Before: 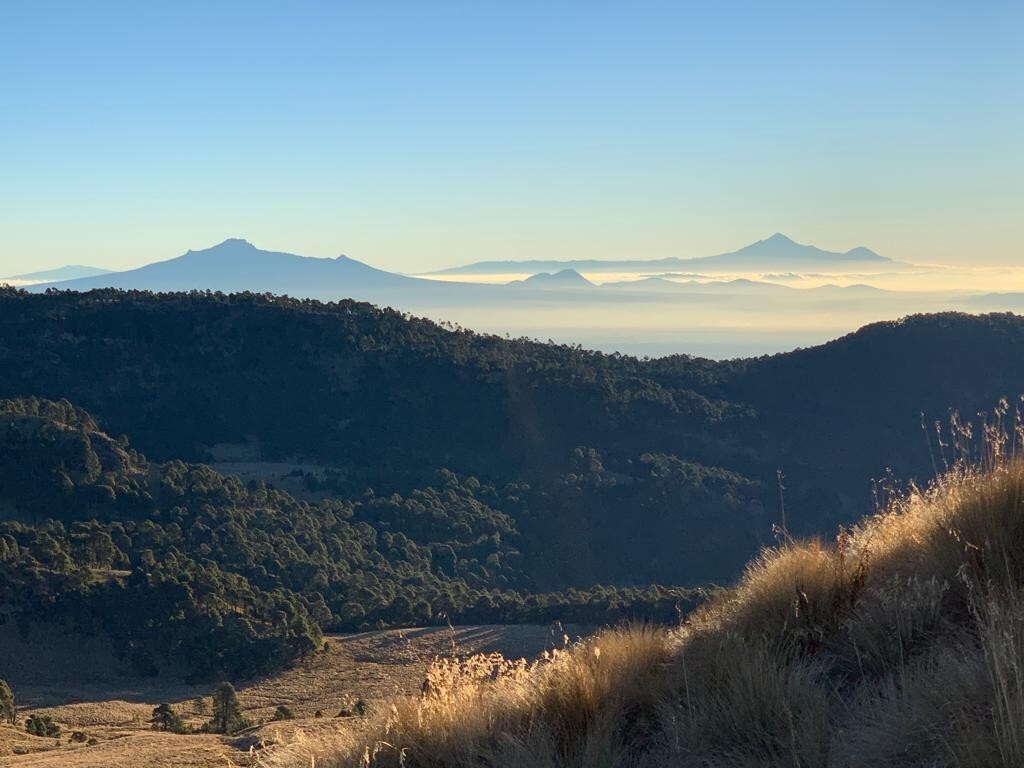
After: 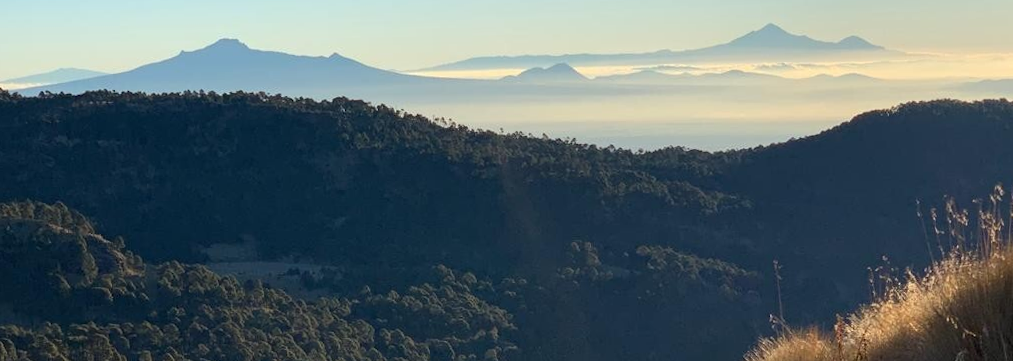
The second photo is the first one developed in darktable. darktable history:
rotate and perspective: rotation -1°, crop left 0.011, crop right 0.989, crop top 0.025, crop bottom 0.975
crop and rotate: top 26.056%, bottom 25.543%
